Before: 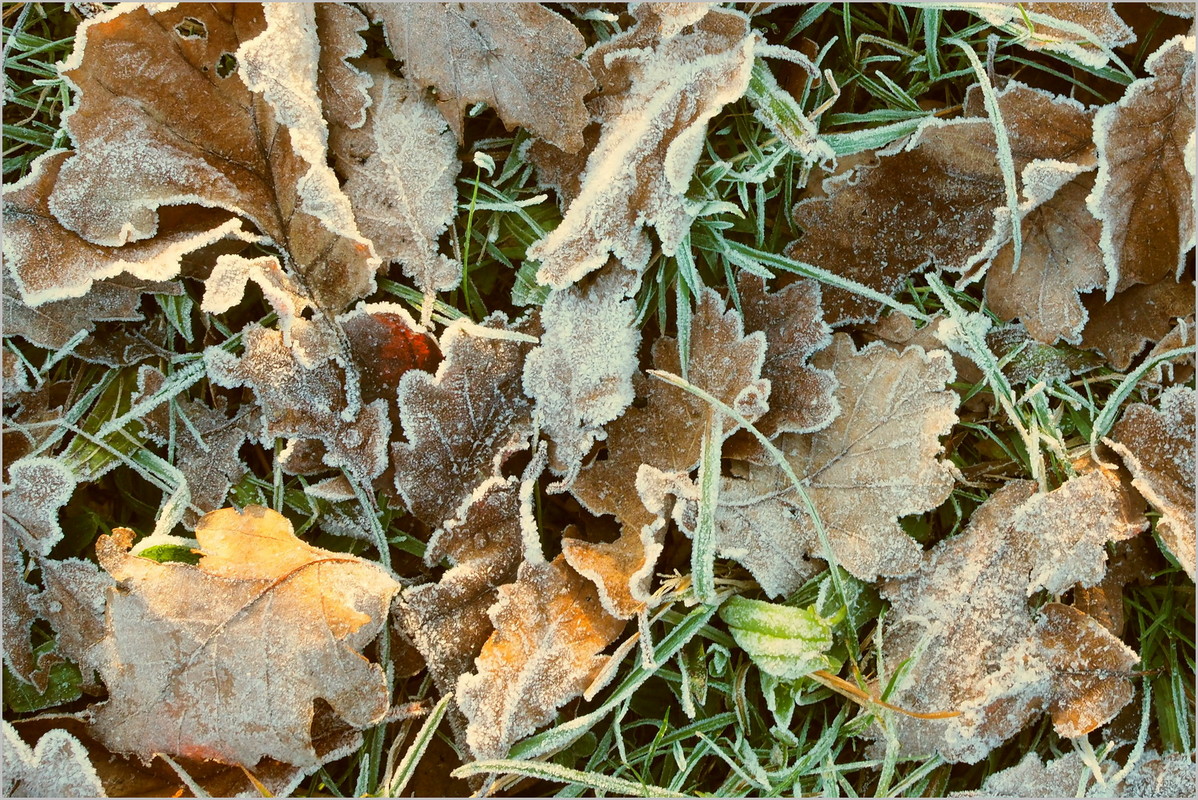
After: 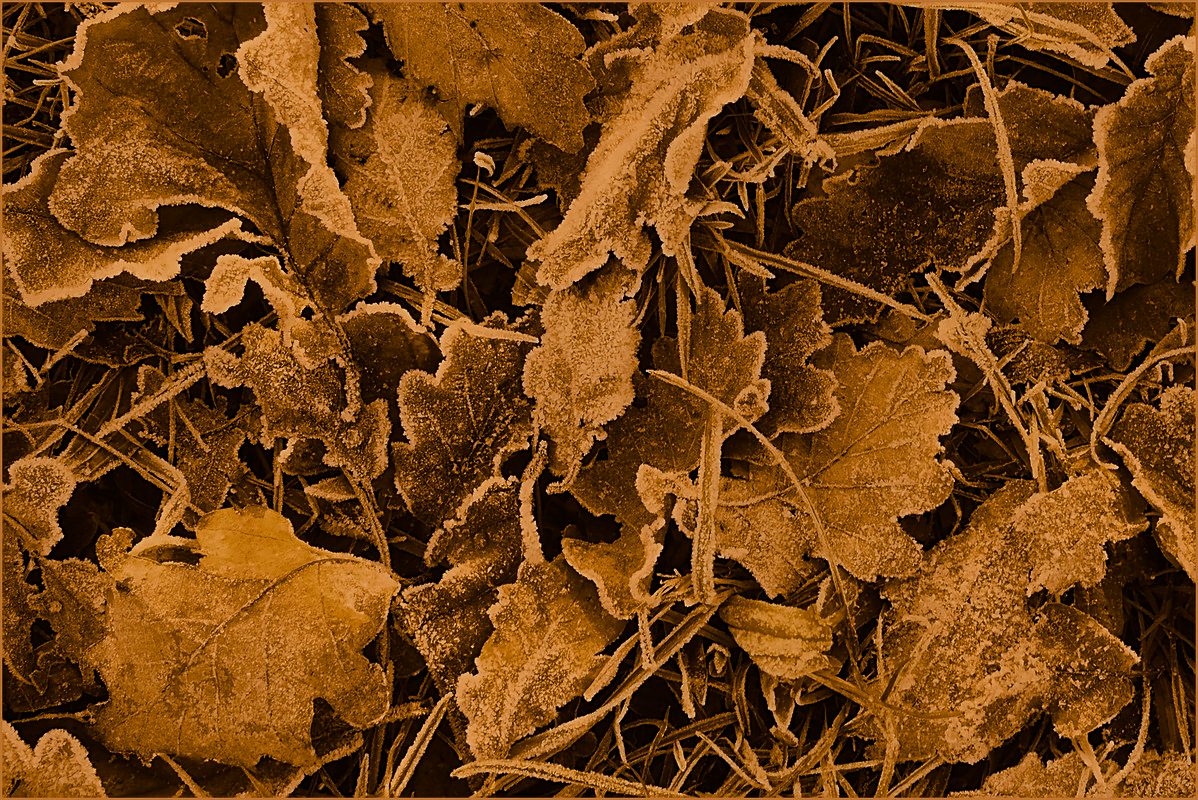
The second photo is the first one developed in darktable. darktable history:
shadows and highlights: shadows -21.3, highlights 100, soften with gaussian
sharpen: on, module defaults
velvia: on, module defaults
rotate and perspective: automatic cropping off
color balance: output saturation 98.5%
split-toning: shadows › hue 26°, shadows › saturation 0.92, highlights › hue 40°, highlights › saturation 0.92, balance -63, compress 0%
tone equalizer: -8 EV -0.417 EV, -7 EV -0.389 EV, -6 EV -0.333 EV, -5 EV -0.222 EV, -3 EV 0.222 EV, -2 EV 0.333 EV, -1 EV 0.389 EV, +0 EV 0.417 EV, edges refinement/feathering 500, mask exposure compensation -1.57 EV, preserve details no
exposure: exposure -1.468 EV, compensate highlight preservation false
